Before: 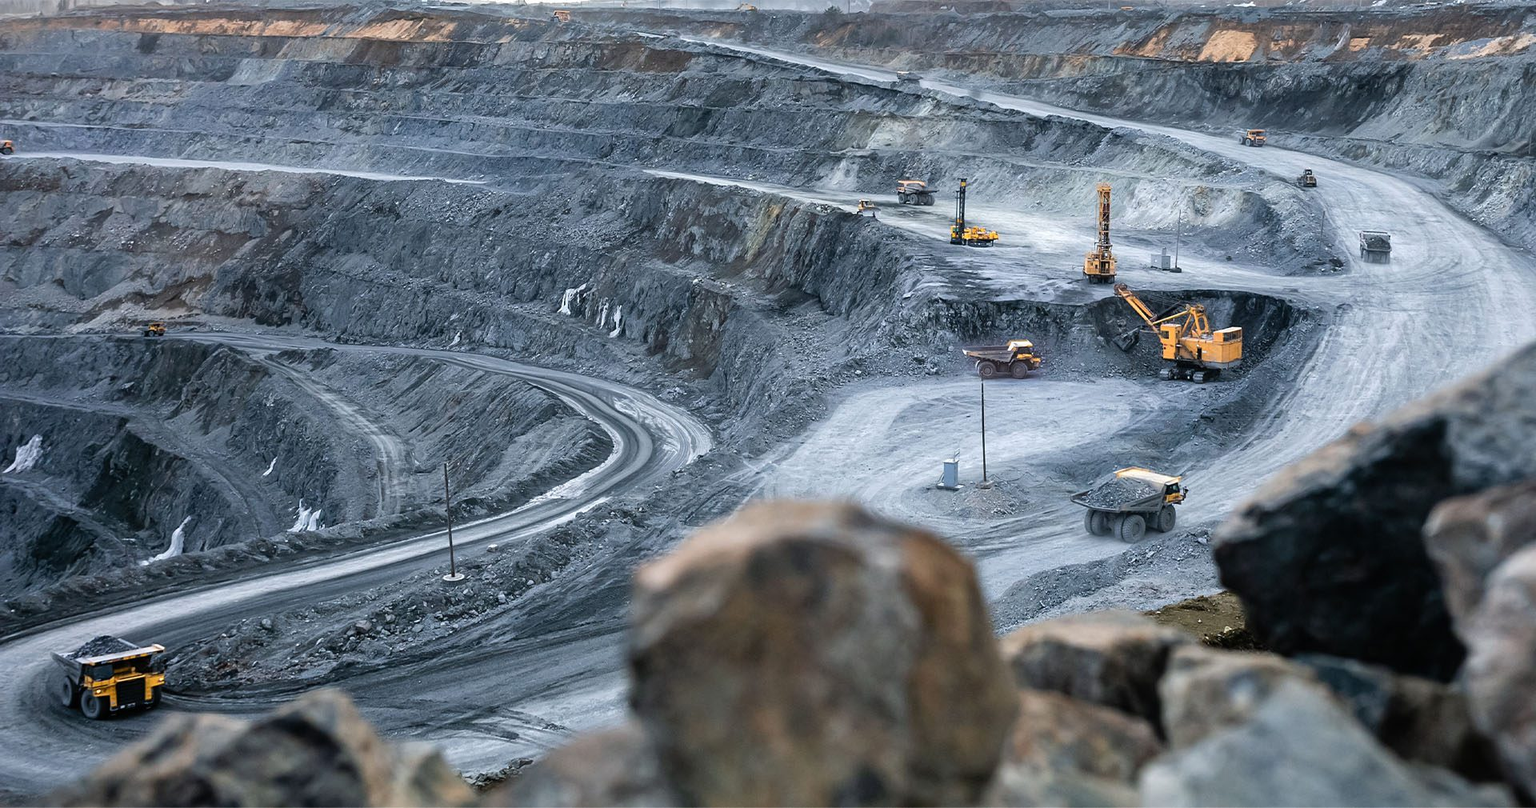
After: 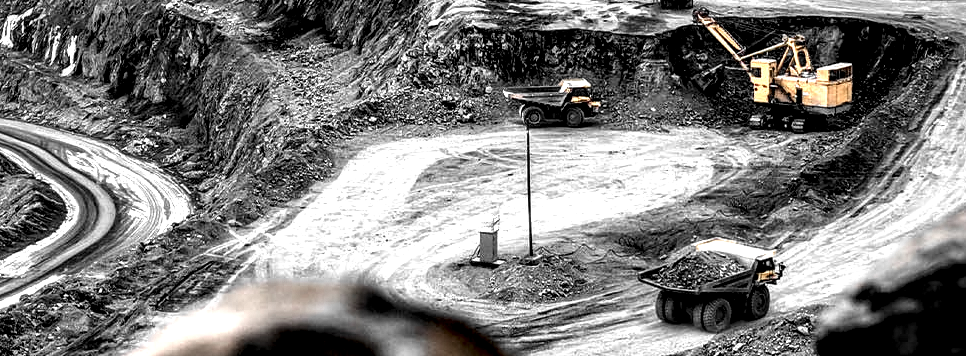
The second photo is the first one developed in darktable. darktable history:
color zones: curves: ch0 [(0, 0.447) (0.184, 0.543) (0.323, 0.476) (0.429, 0.445) (0.571, 0.443) (0.714, 0.451) (0.857, 0.452) (1, 0.447)]; ch1 [(0, 0.464) (0.176, 0.46) (0.287, 0.177) (0.429, 0.002) (0.571, 0) (0.714, 0) (0.857, 0) (1, 0.464)], mix 24.82%
crop: left 36.459%, top 34.338%, right 13.198%, bottom 30.364%
local contrast: highlights 108%, shadows 46%, detail 295%
vignetting: fall-off start 71.8%, brightness -0.302, saturation -0.064
